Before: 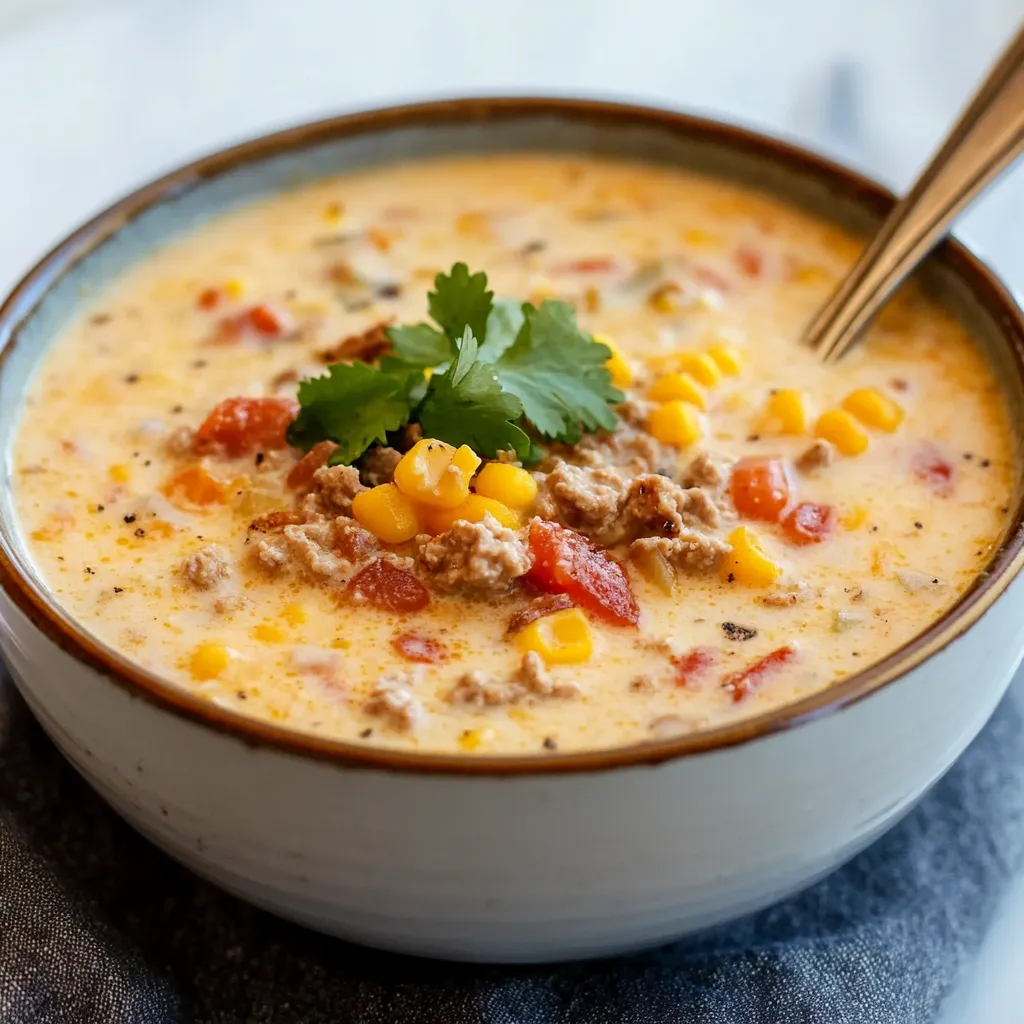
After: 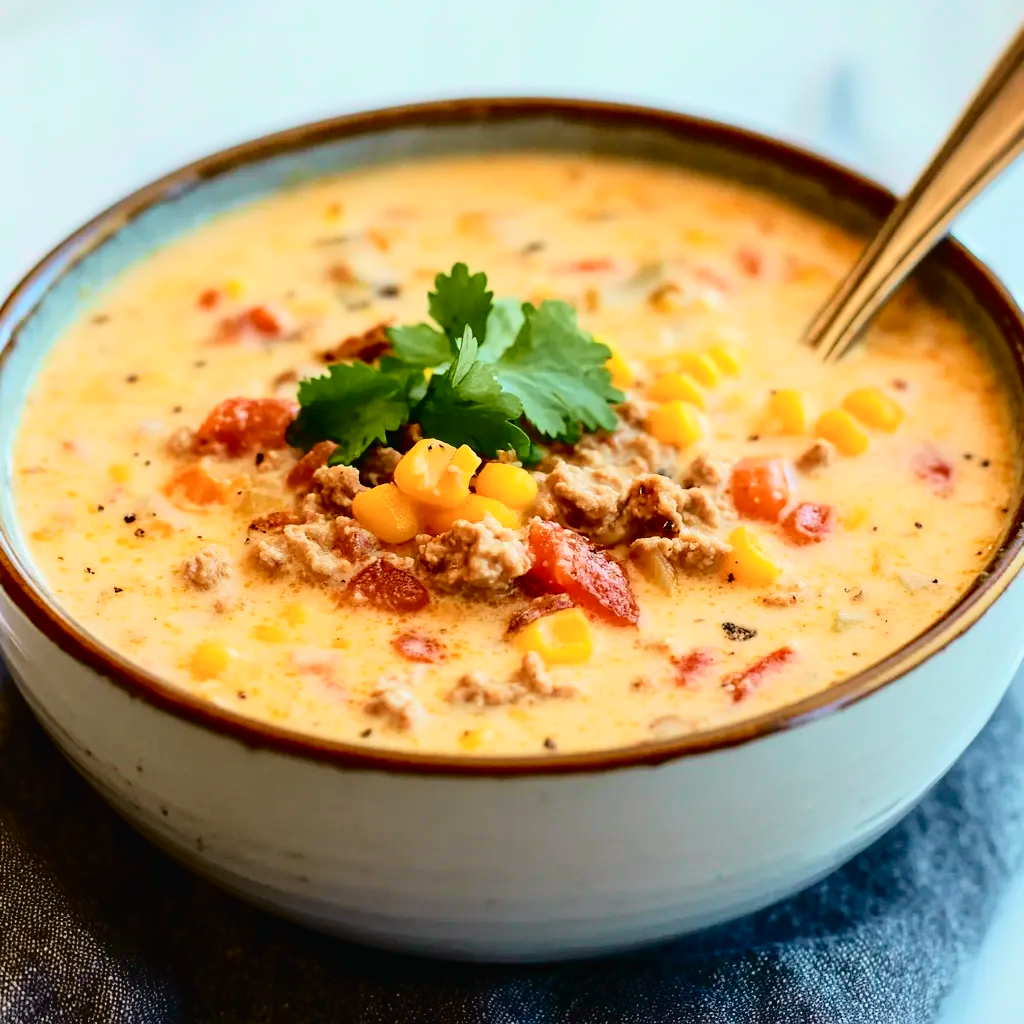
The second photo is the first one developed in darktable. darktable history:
tone curve: curves: ch0 [(0, 0.014) (0.17, 0.099) (0.392, 0.438) (0.725, 0.828) (0.872, 0.918) (1, 0.981)]; ch1 [(0, 0) (0.402, 0.36) (0.488, 0.466) (0.5, 0.499) (0.515, 0.515) (0.574, 0.595) (0.619, 0.65) (0.701, 0.725) (1, 1)]; ch2 [(0, 0) (0.432, 0.422) (0.486, 0.49) (0.503, 0.503) (0.523, 0.554) (0.562, 0.606) (0.644, 0.694) (0.717, 0.753) (1, 0.991)], color space Lab, independent channels
